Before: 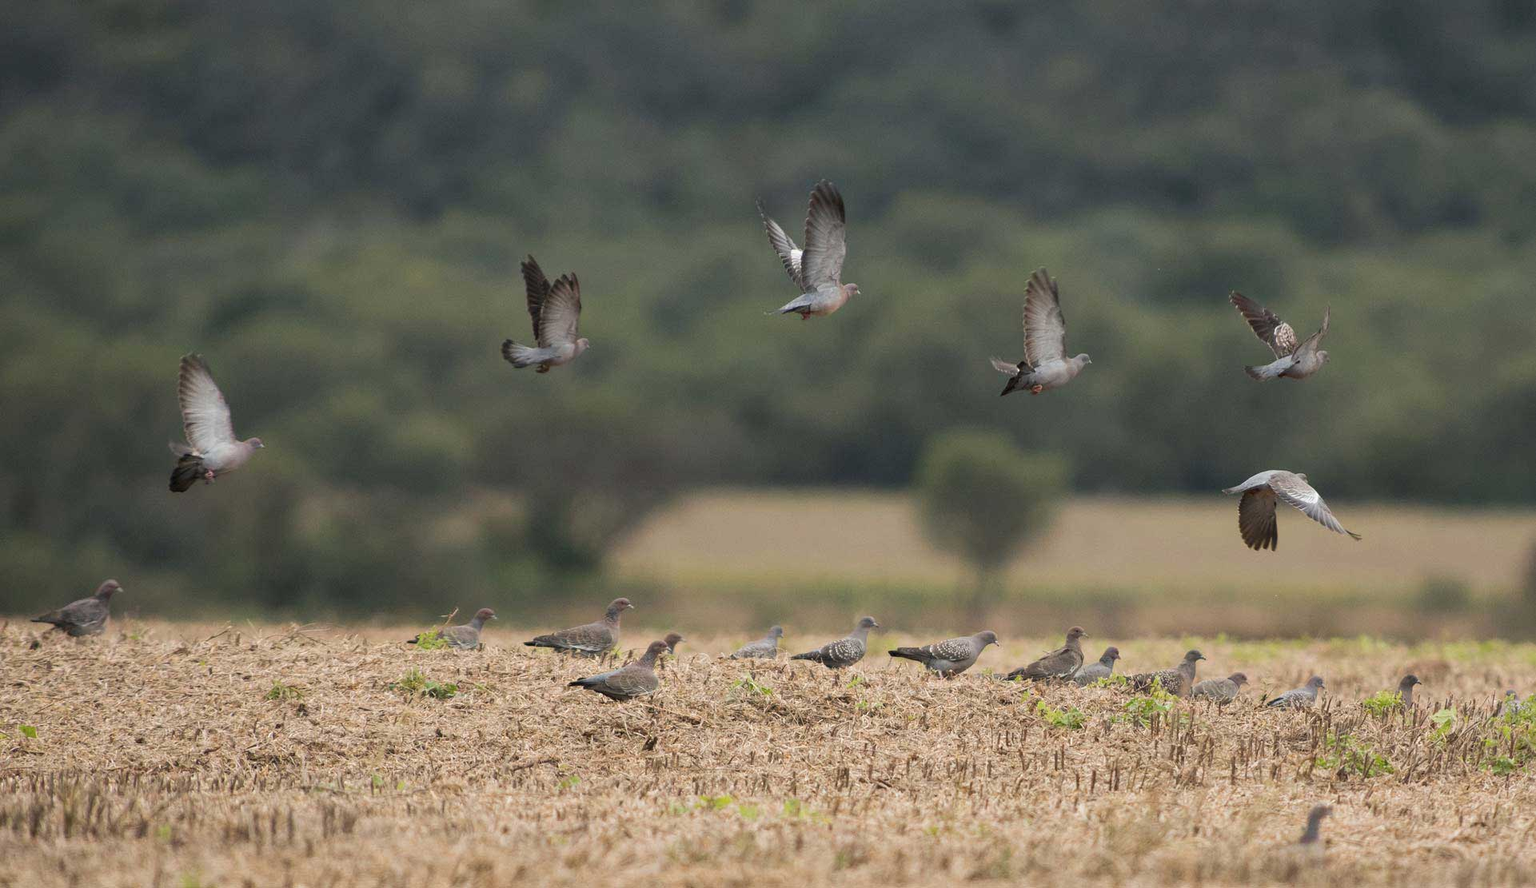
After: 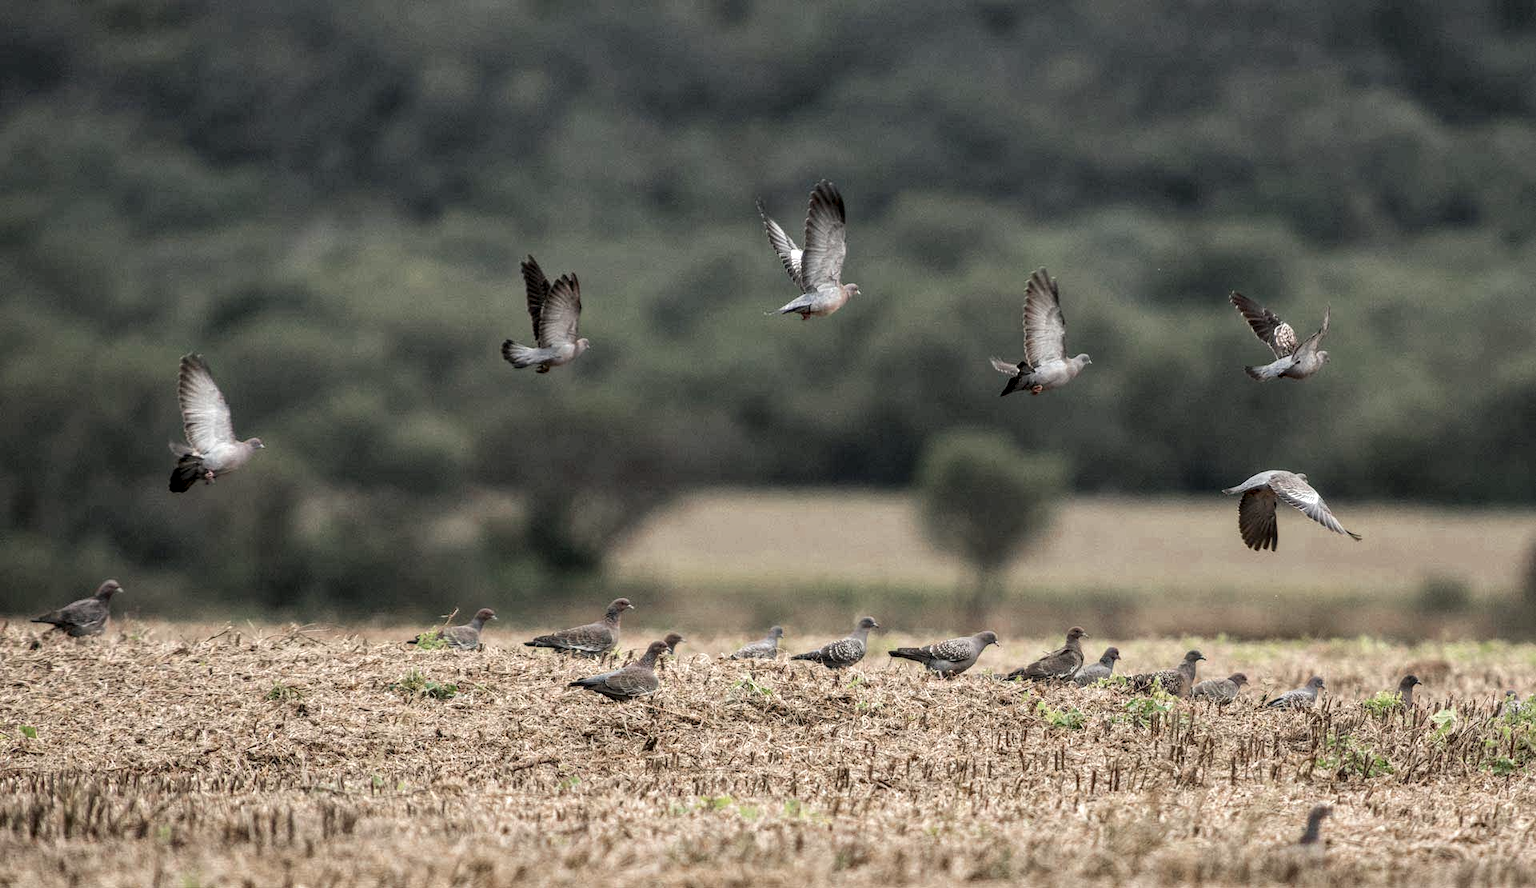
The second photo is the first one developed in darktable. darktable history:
color zones: curves: ch0 [(0, 0.5) (0.125, 0.4) (0.25, 0.5) (0.375, 0.4) (0.5, 0.4) (0.625, 0.35) (0.75, 0.35) (0.875, 0.5)]; ch1 [(0, 0.35) (0.125, 0.45) (0.25, 0.35) (0.375, 0.35) (0.5, 0.35) (0.625, 0.35) (0.75, 0.45) (0.875, 0.35)]; ch2 [(0, 0.6) (0.125, 0.5) (0.25, 0.5) (0.375, 0.6) (0.5, 0.6) (0.625, 0.5) (0.75, 0.5) (0.875, 0.5)]
local contrast: highlights 5%, shadows 0%, detail 181%
